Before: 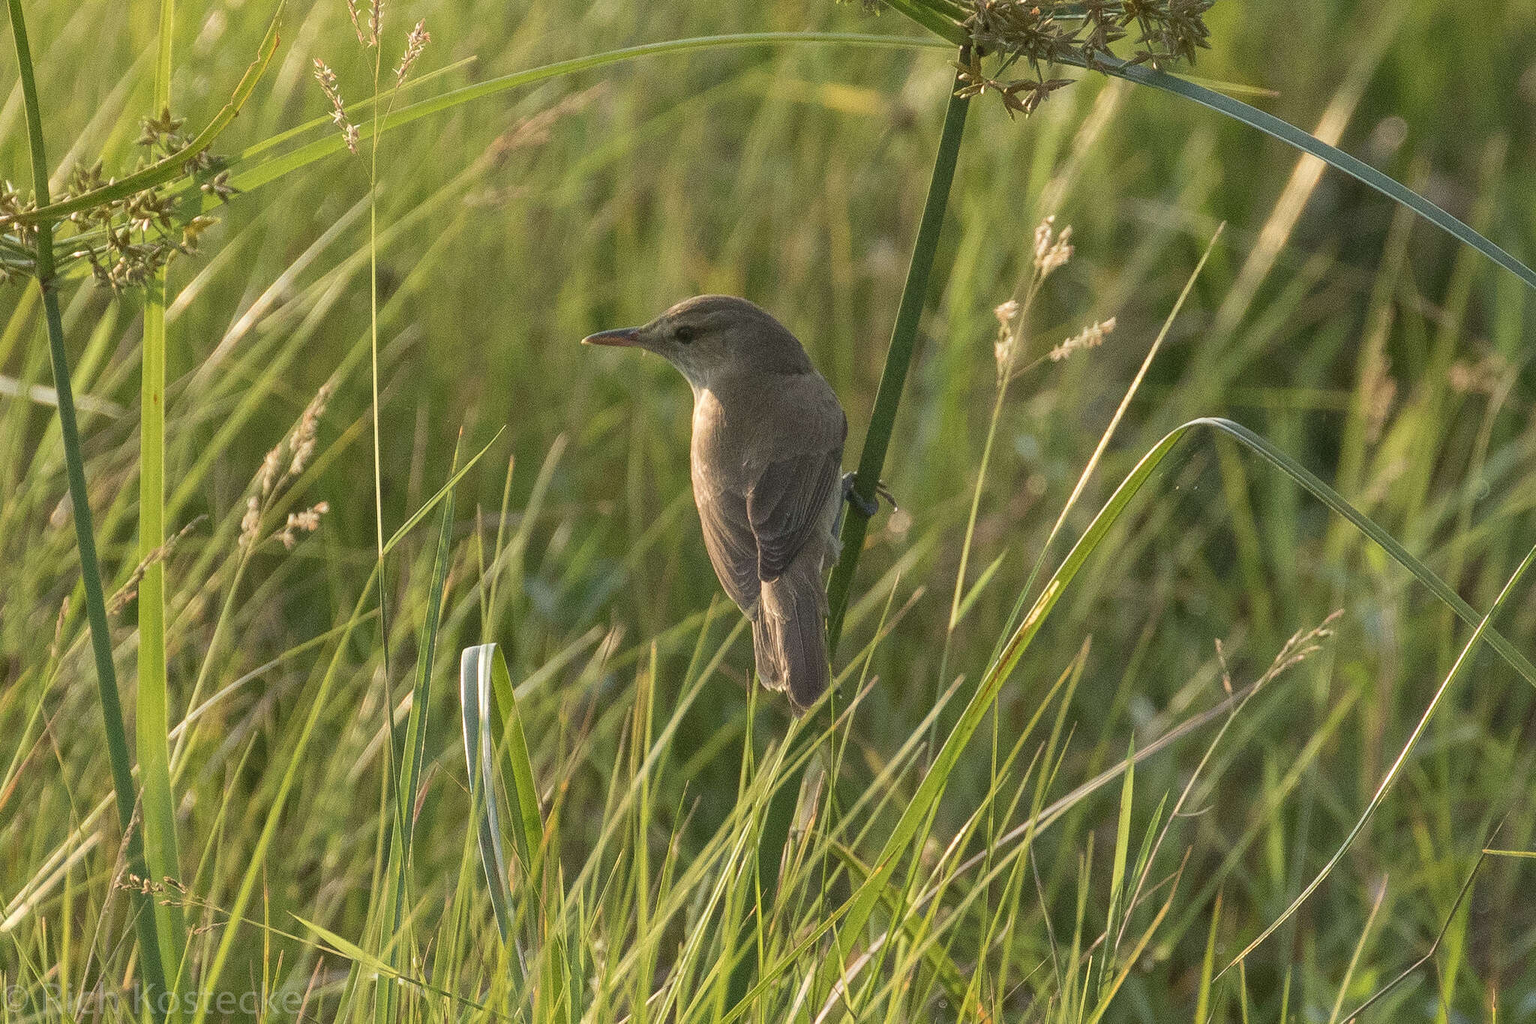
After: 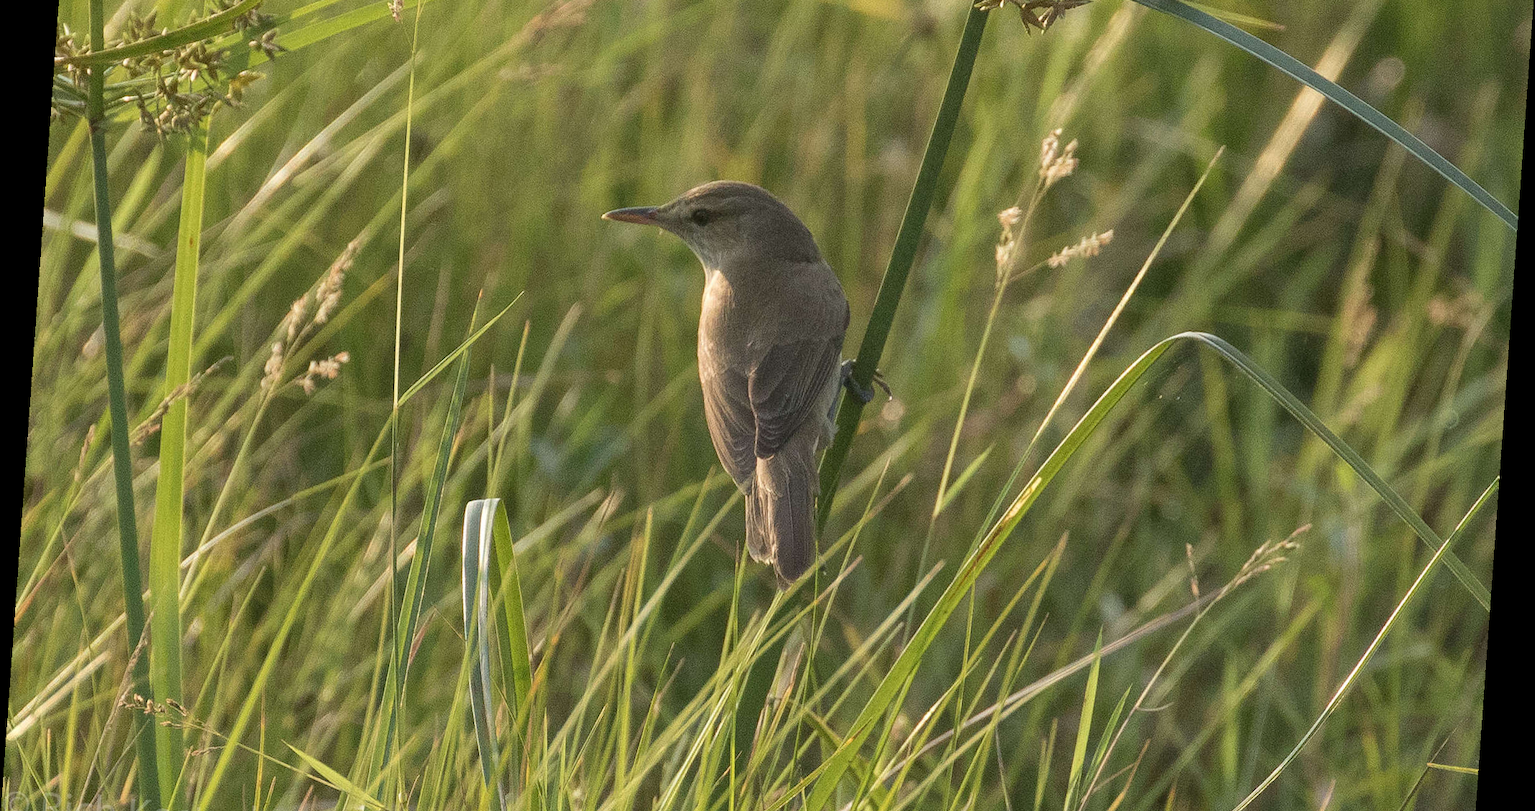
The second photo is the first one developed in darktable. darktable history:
crop: top 13.819%, bottom 11.169%
rotate and perspective: rotation 4.1°, automatic cropping off
